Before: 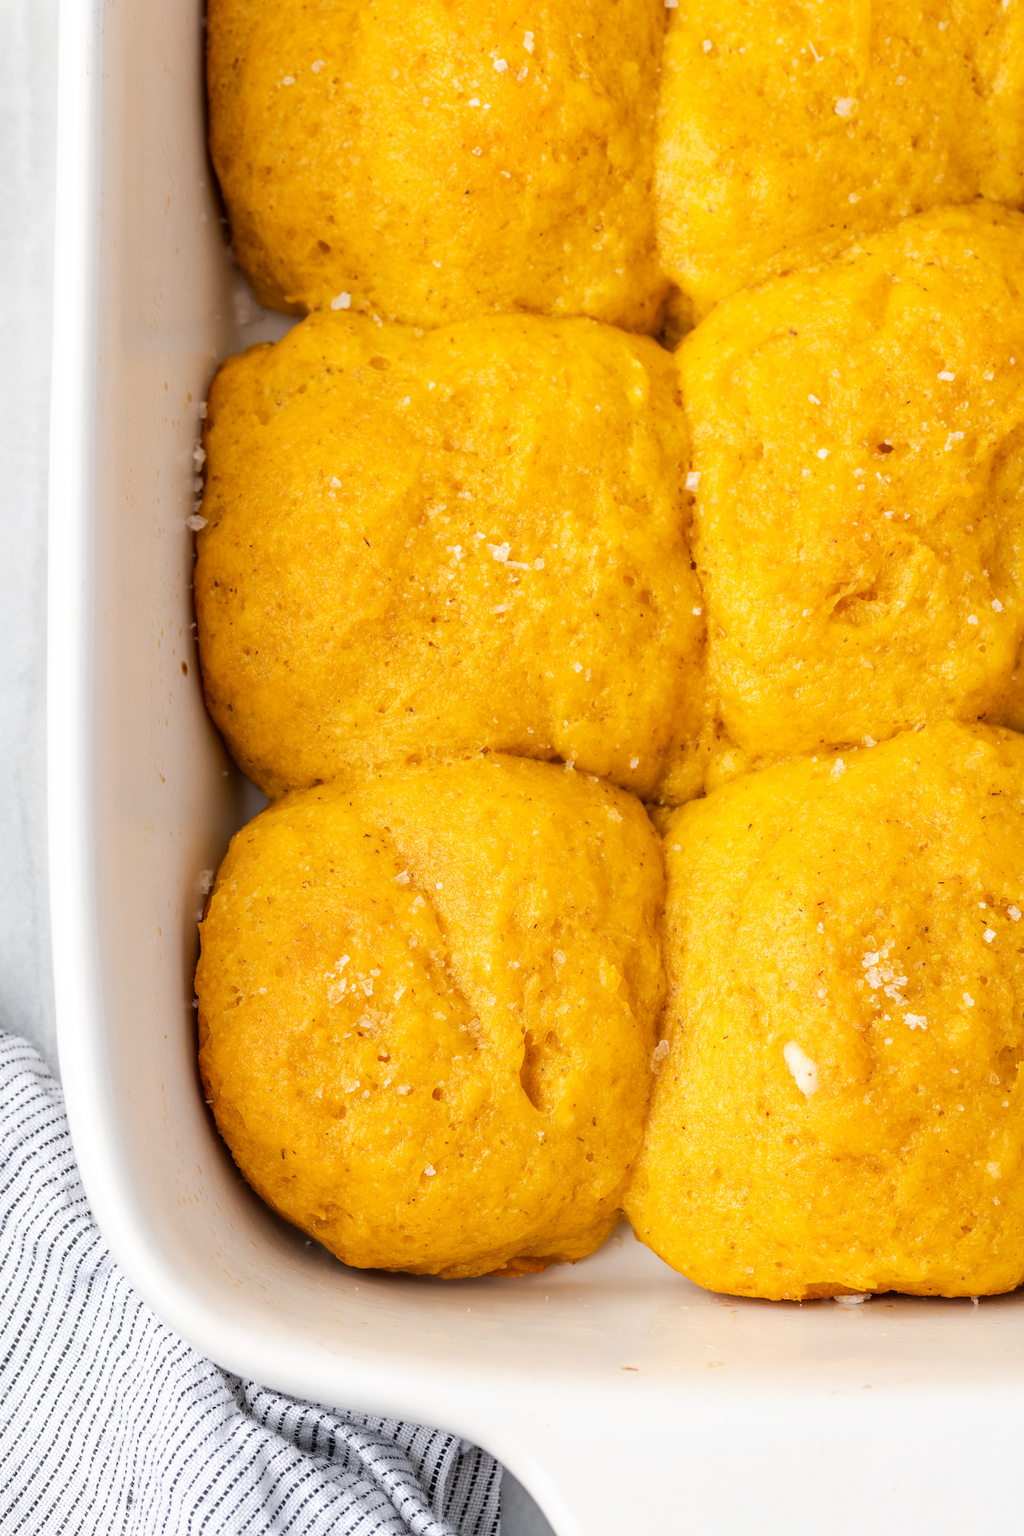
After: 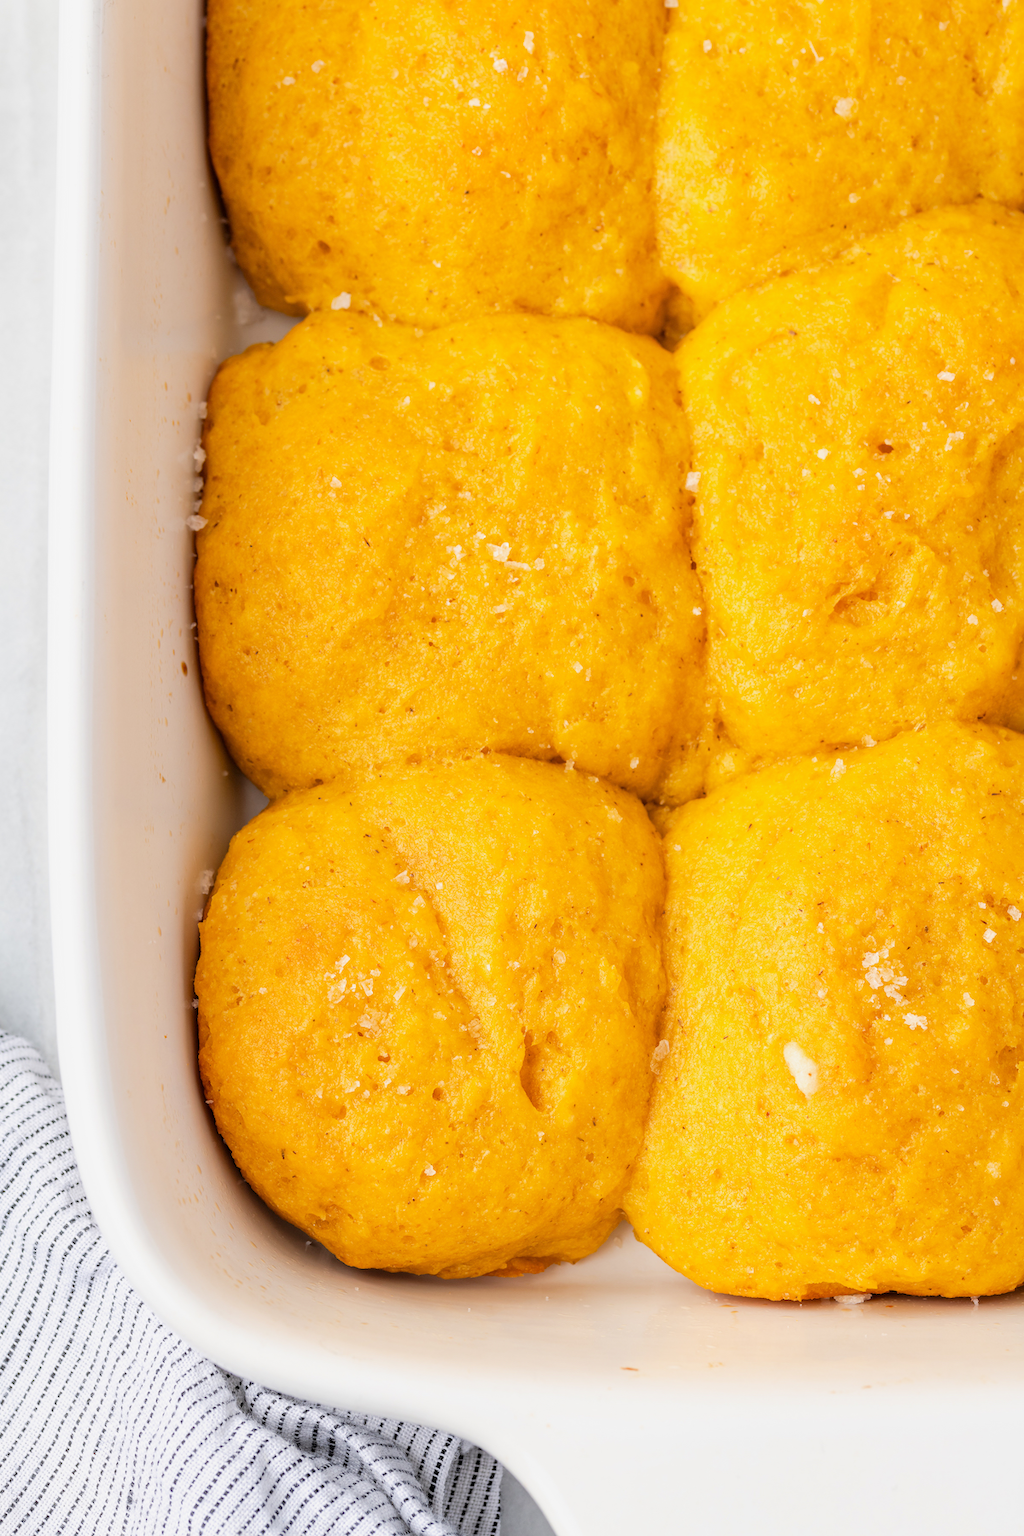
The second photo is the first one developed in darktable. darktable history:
exposure: exposure 0.722 EV, compensate highlight preservation false
filmic rgb: middle gray luminance 18.42%, black relative exposure -10.5 EV, white relative exposure 3.4 EV, threshold 6 EV, target black luminance 0%, hardness 6.03, latitude 99%, contrast 0.847, shadows ↔ highlights balance 0.505%, add noise in highlights 0, preserve chrominance max RGB, color science v3 (2019), use custom middle-gray values true, iterations of high-quality reconstruction 0, contrast in highlights soft, enable highlight reconstruction true
